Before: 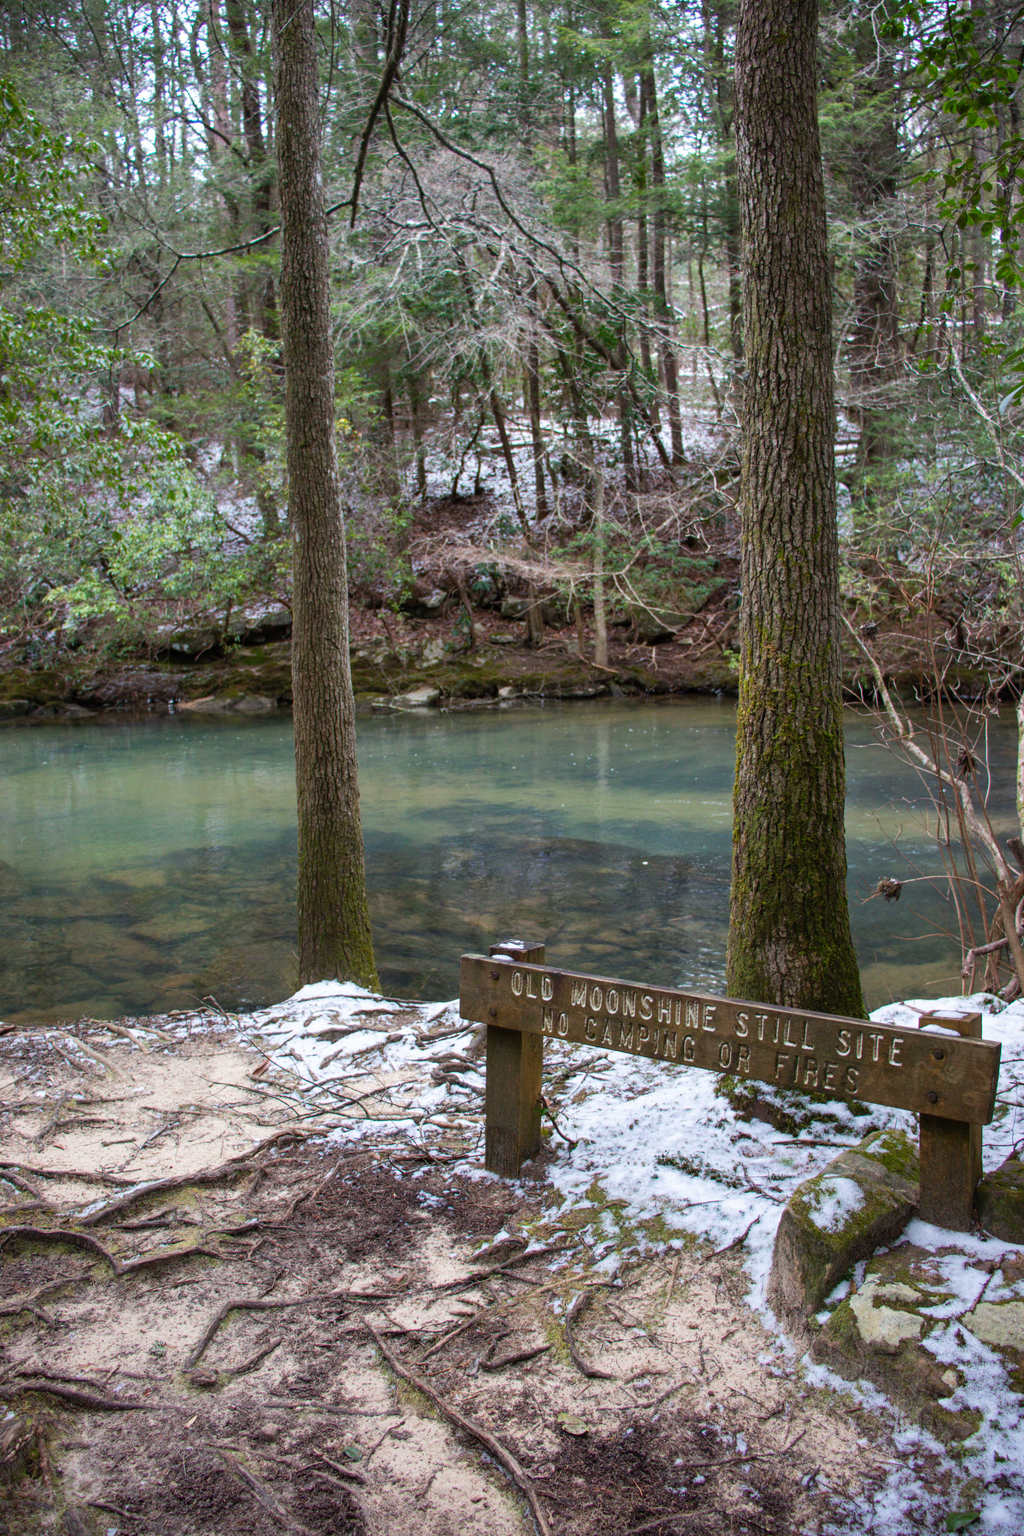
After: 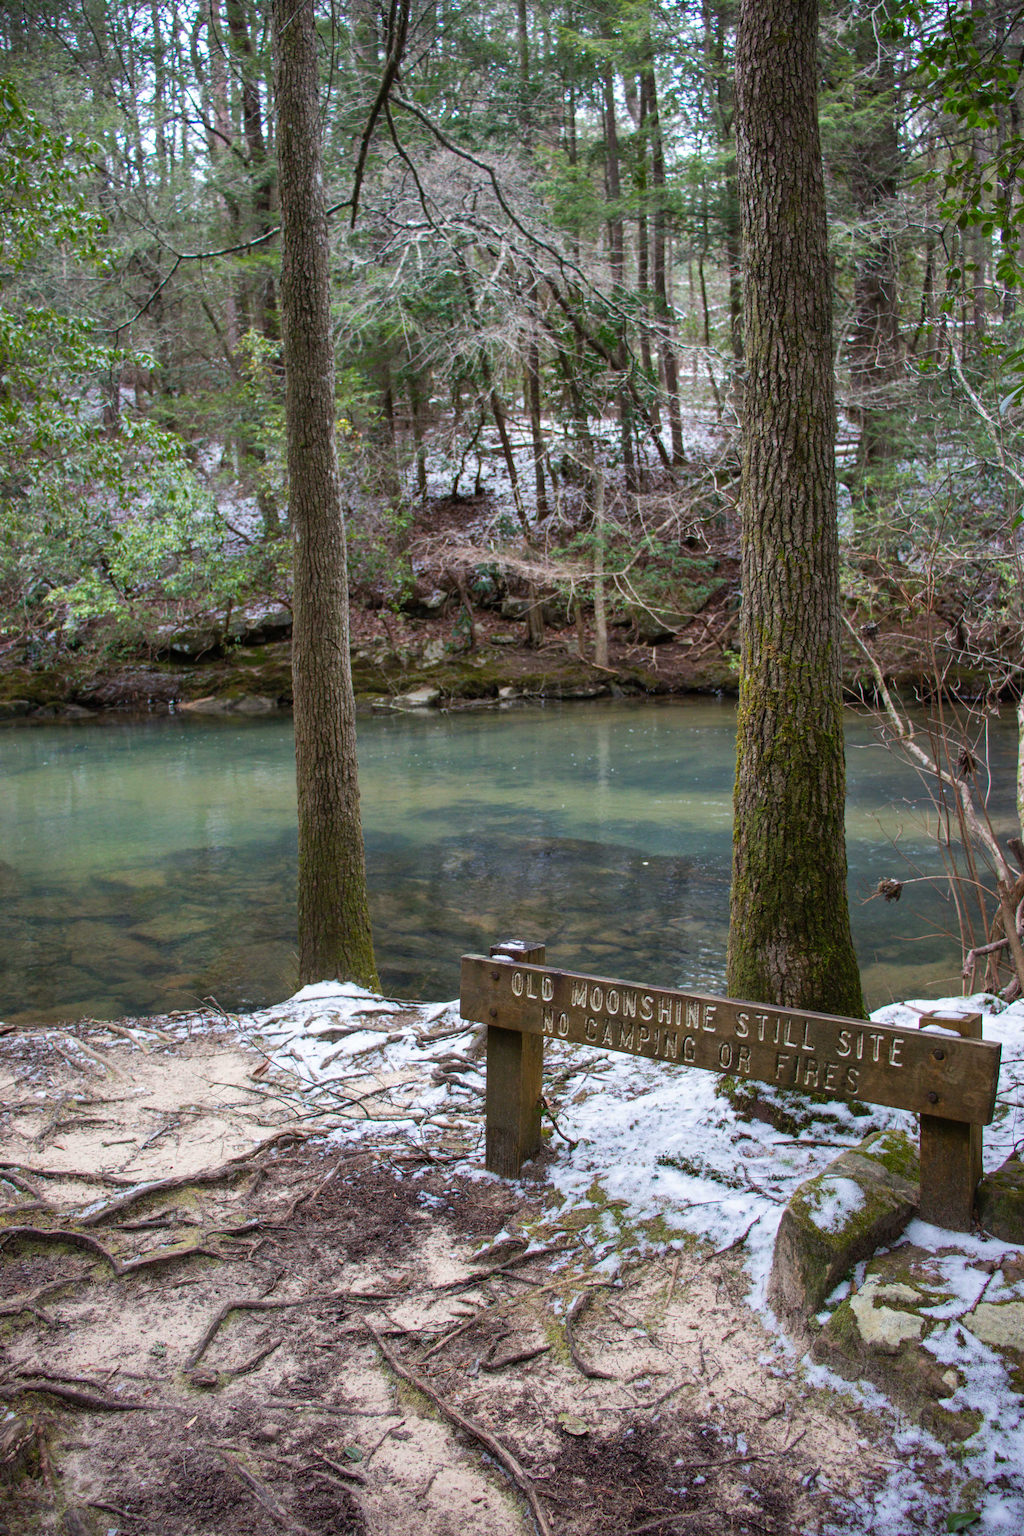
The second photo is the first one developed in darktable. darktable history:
color zones: curves: ch0 [(0, 0.5) (0.143, 0.5) (0.286, 0.5) (0.429, 0.5) (0.62, 0.489) (0.714, 0.445) (0.844, 0.496) (1, 0.5)]; ch1 [(0, 0.5) (0.143, 0.5) (0.286, 0.5) (0.429, 0.5) (0.571, 0.5) (0.714, 0.523) (0.857, 0.5) (1, 0.5)]
